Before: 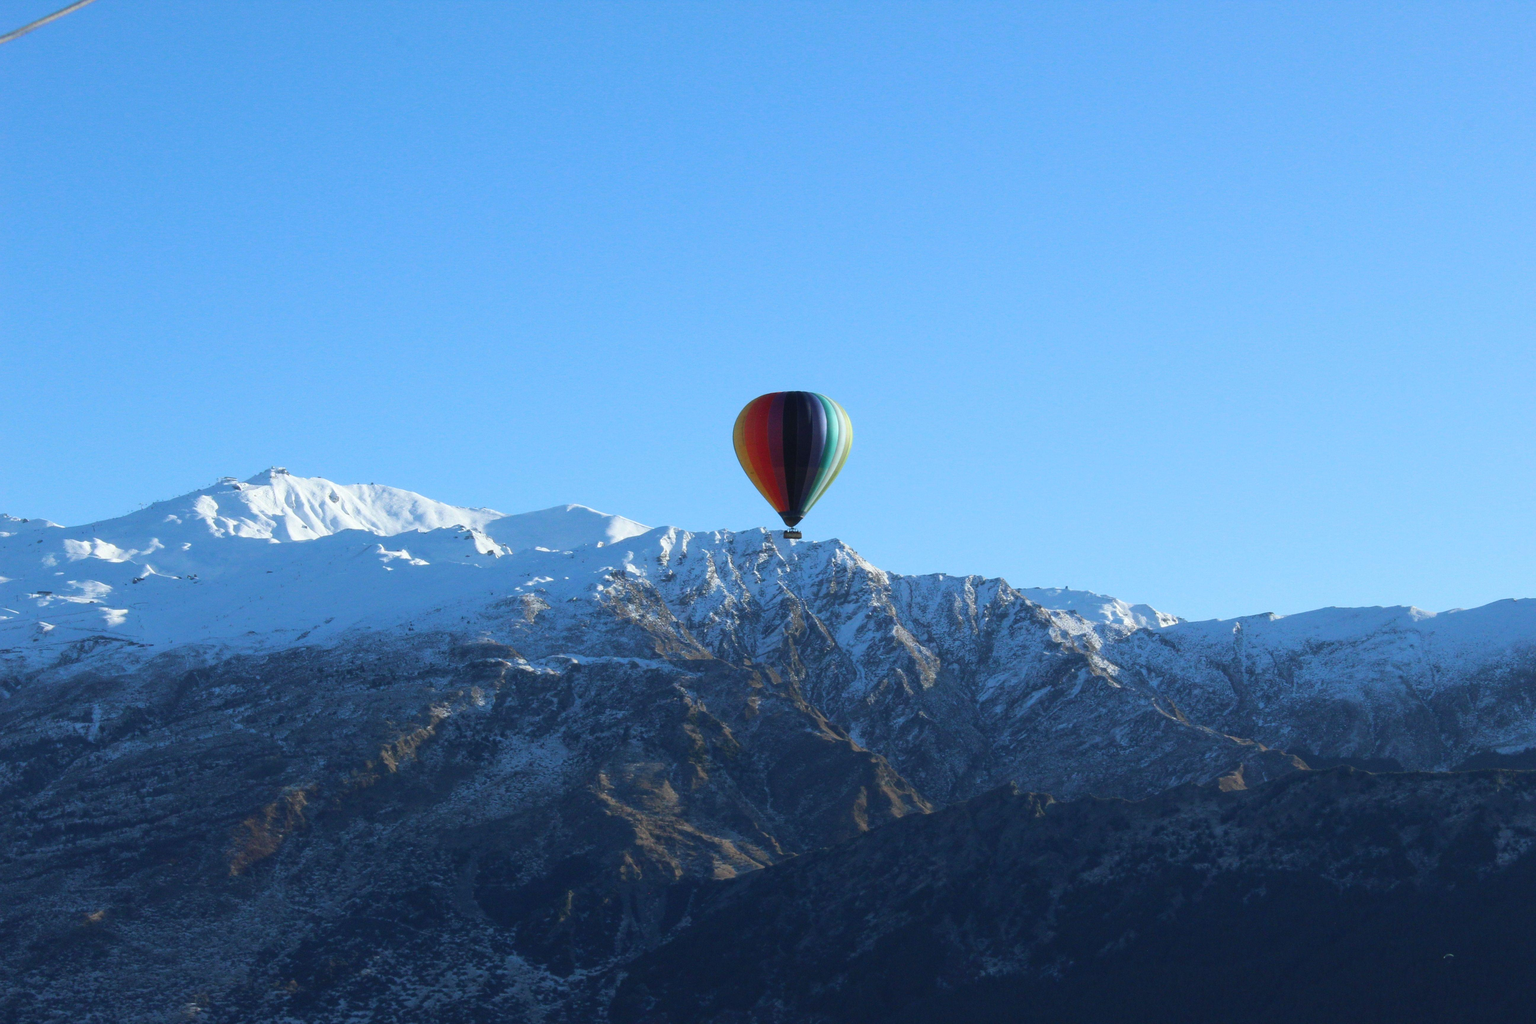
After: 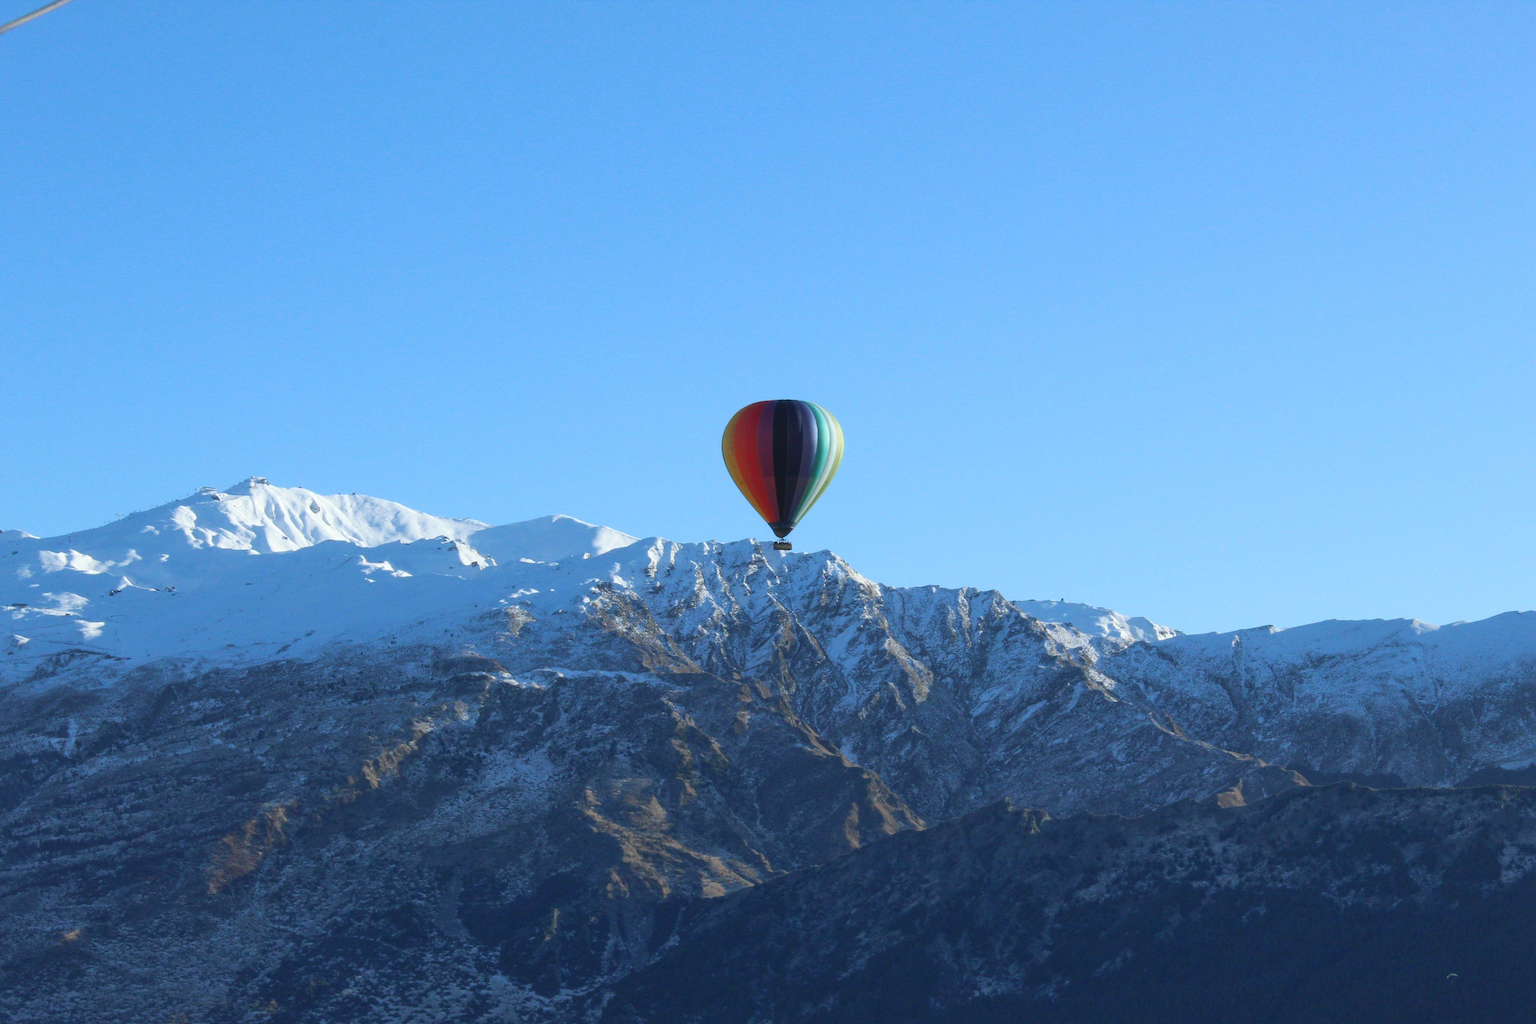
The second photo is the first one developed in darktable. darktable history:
crop: left 1.697%, right 0.275%, bottom 1.925%
shadows and highlights: shadows 42.88, highlights 7.88
